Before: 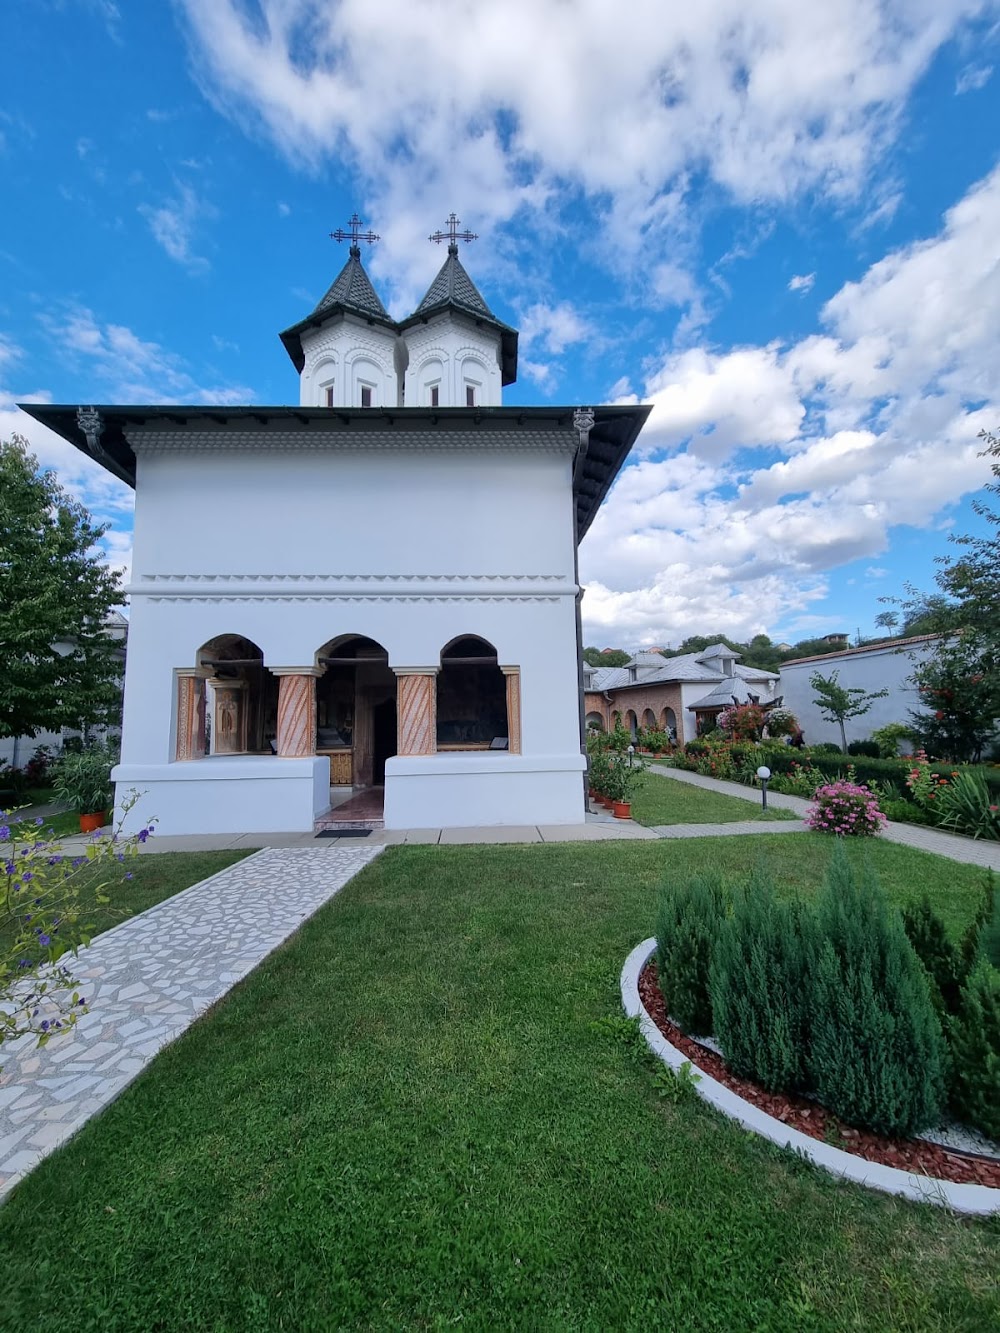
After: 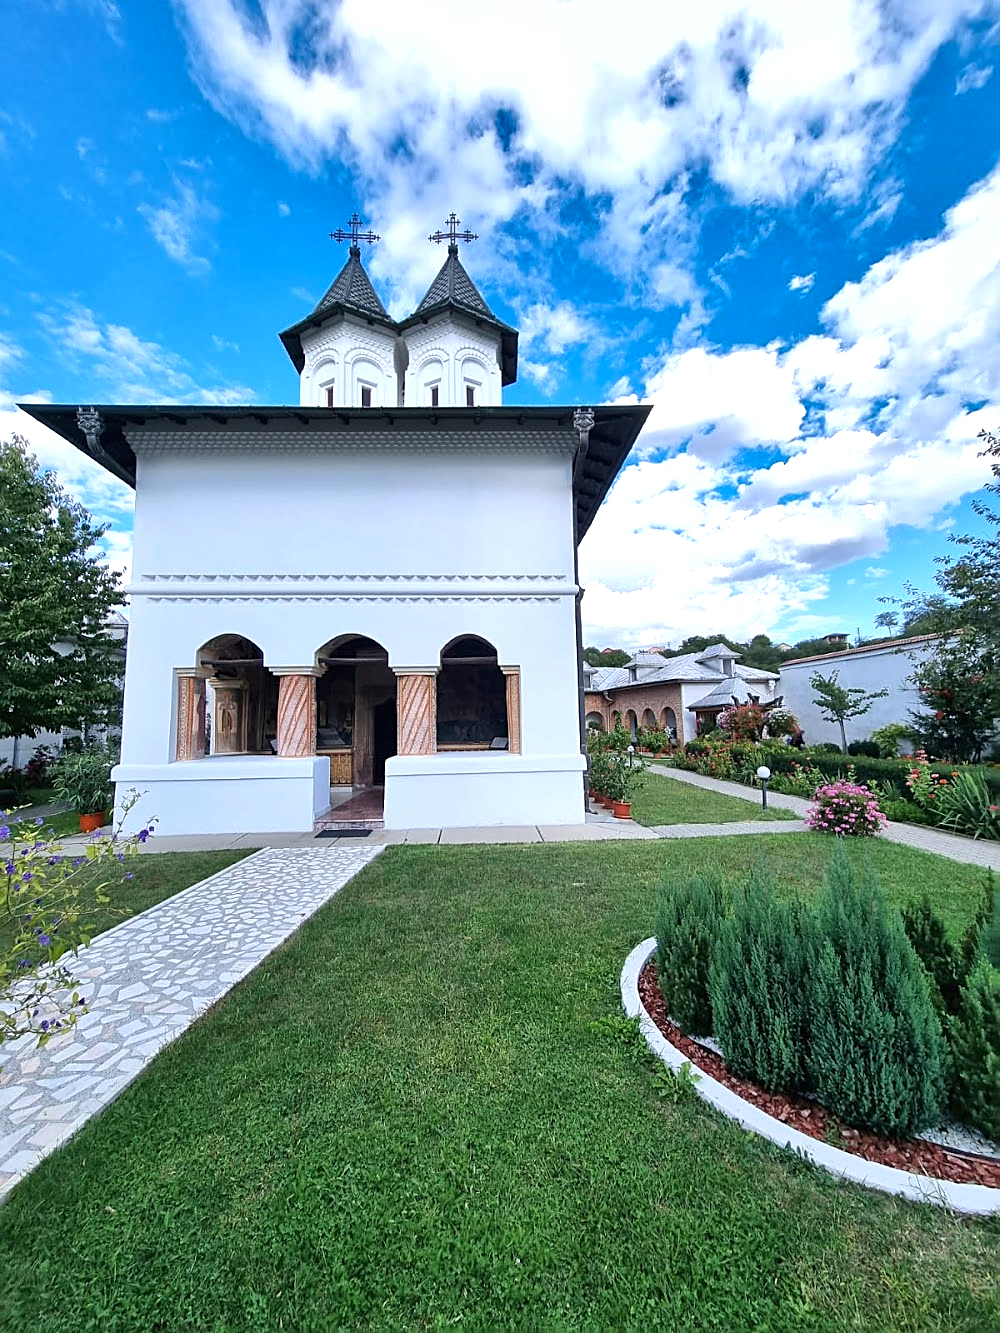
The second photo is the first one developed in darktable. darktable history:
shadows and highlights: shadows 52.41, soften with gaussian
exposure: black level correction 0, exposure 0.7 EV, compensate highlight preservation false
sharpen: on, module defaults
